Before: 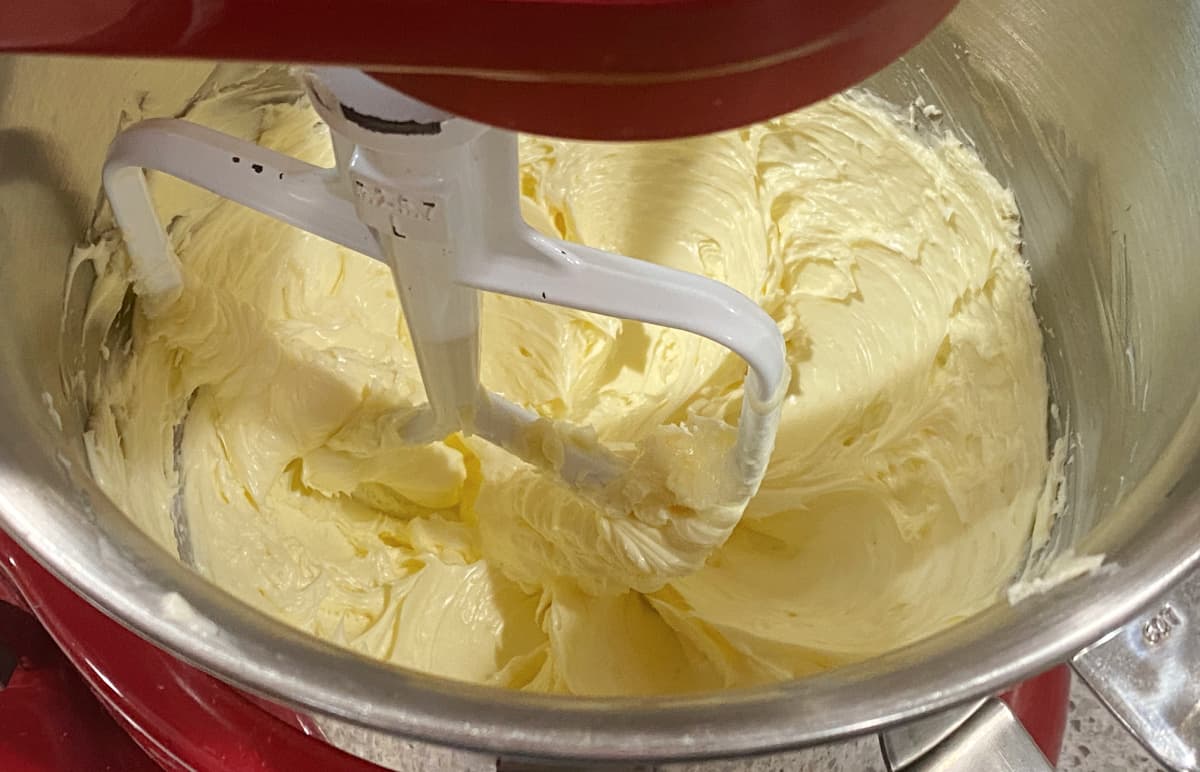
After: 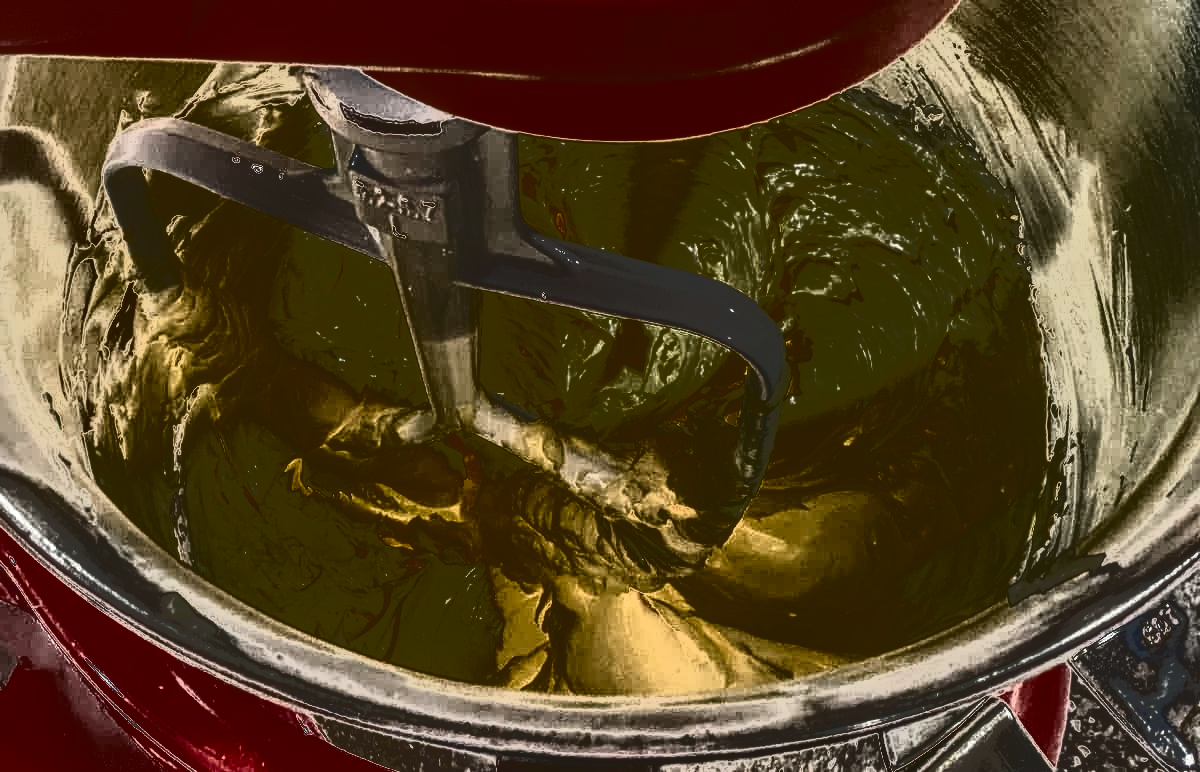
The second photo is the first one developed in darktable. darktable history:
local contrast: detail 130%
tone curve: curves: ch0 [(0, 0) (0.003, 0.99) (0.011, 0.983) (0.025, 0.934) (0.044, 0.719) (0.069, 0.382) (0.1, 0.204) (0.136, 0.093) (0.177, 0.094) (0.224, 0.093) (0.277, 0.098) (0.335, 0.214) (0.399, 0.616) (0.468, 0.827) (0.543, 0.464) (0.623, 0.145) (0.709, 0.127) (0.801, 0.187) (0.898, 0.203) (1, 1)], color space Lab, independent channels, preserve colors none
